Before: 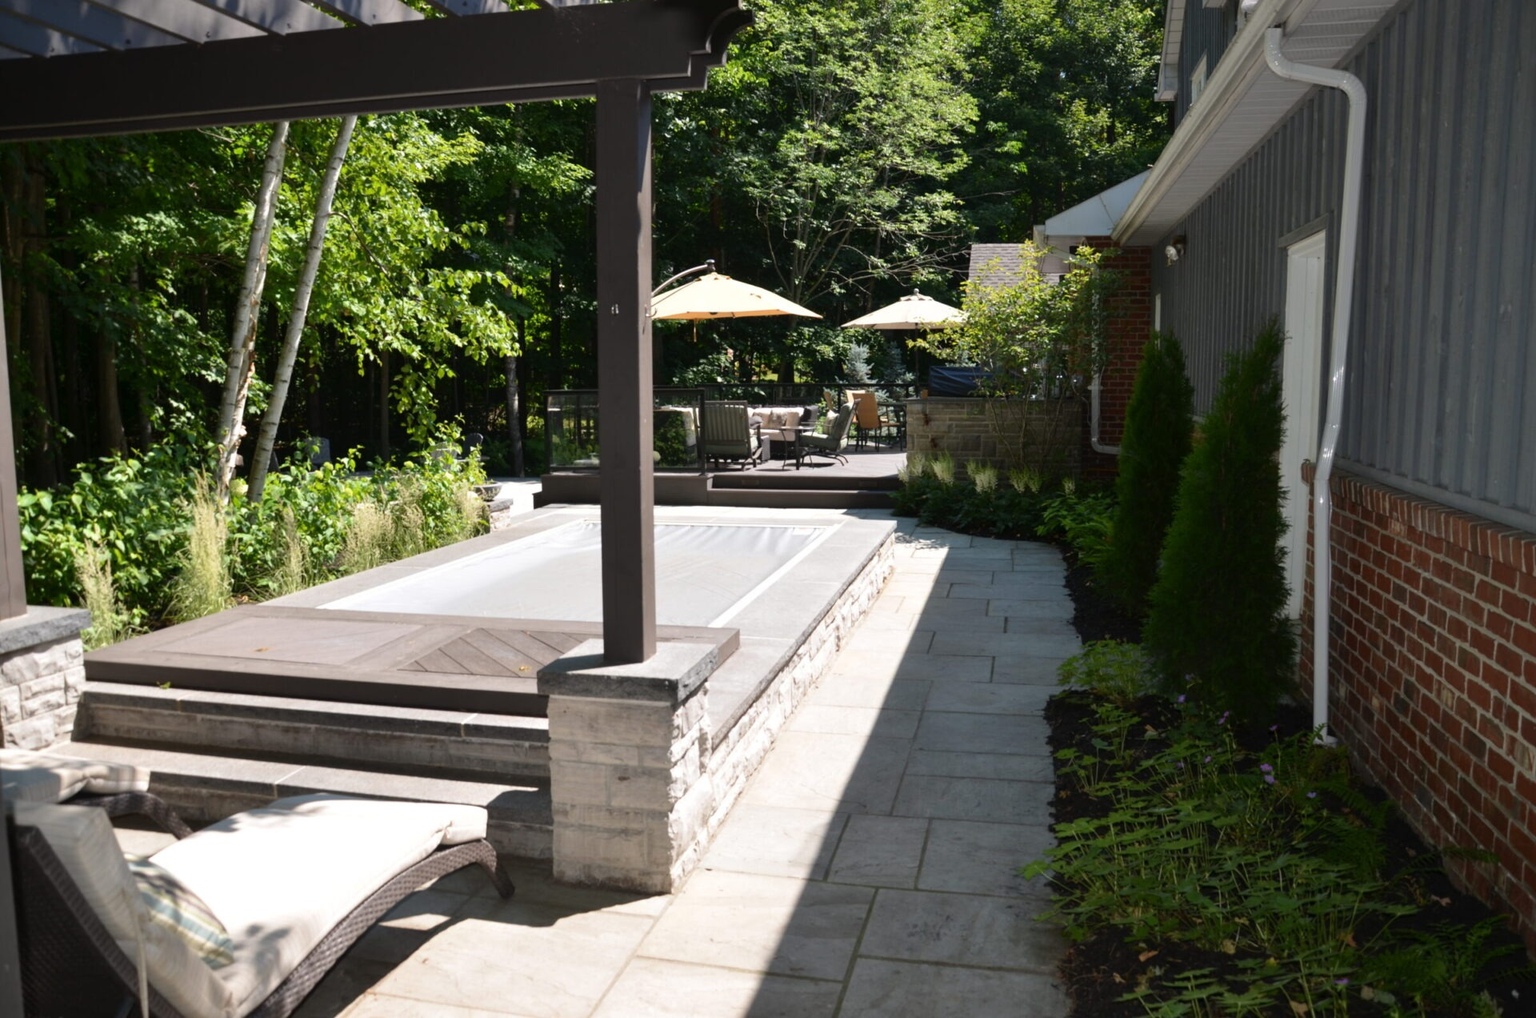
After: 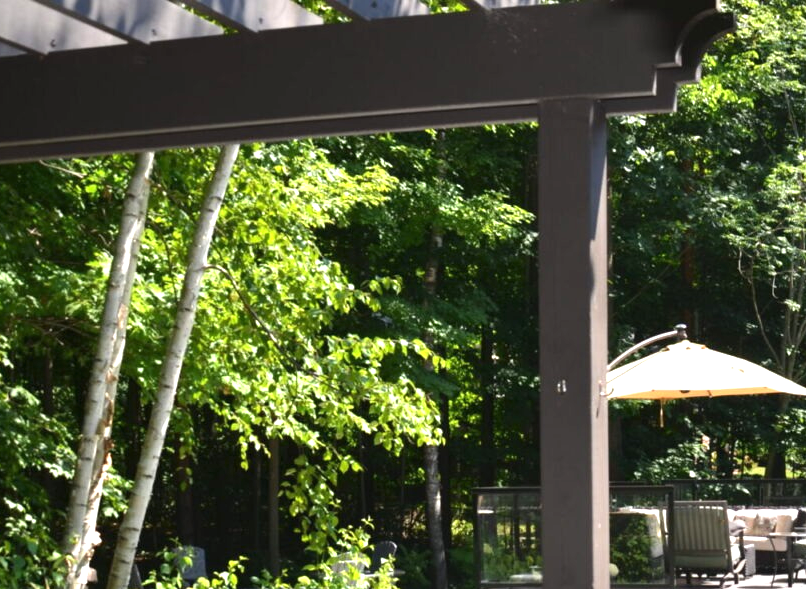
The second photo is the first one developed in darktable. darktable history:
crop and rotate: left 10.817%, top 0.062%, right 47.194%, bottom 53.626%
exposure: black level correction 0, exposure 0.9 EV, compensate highlight preservation false
